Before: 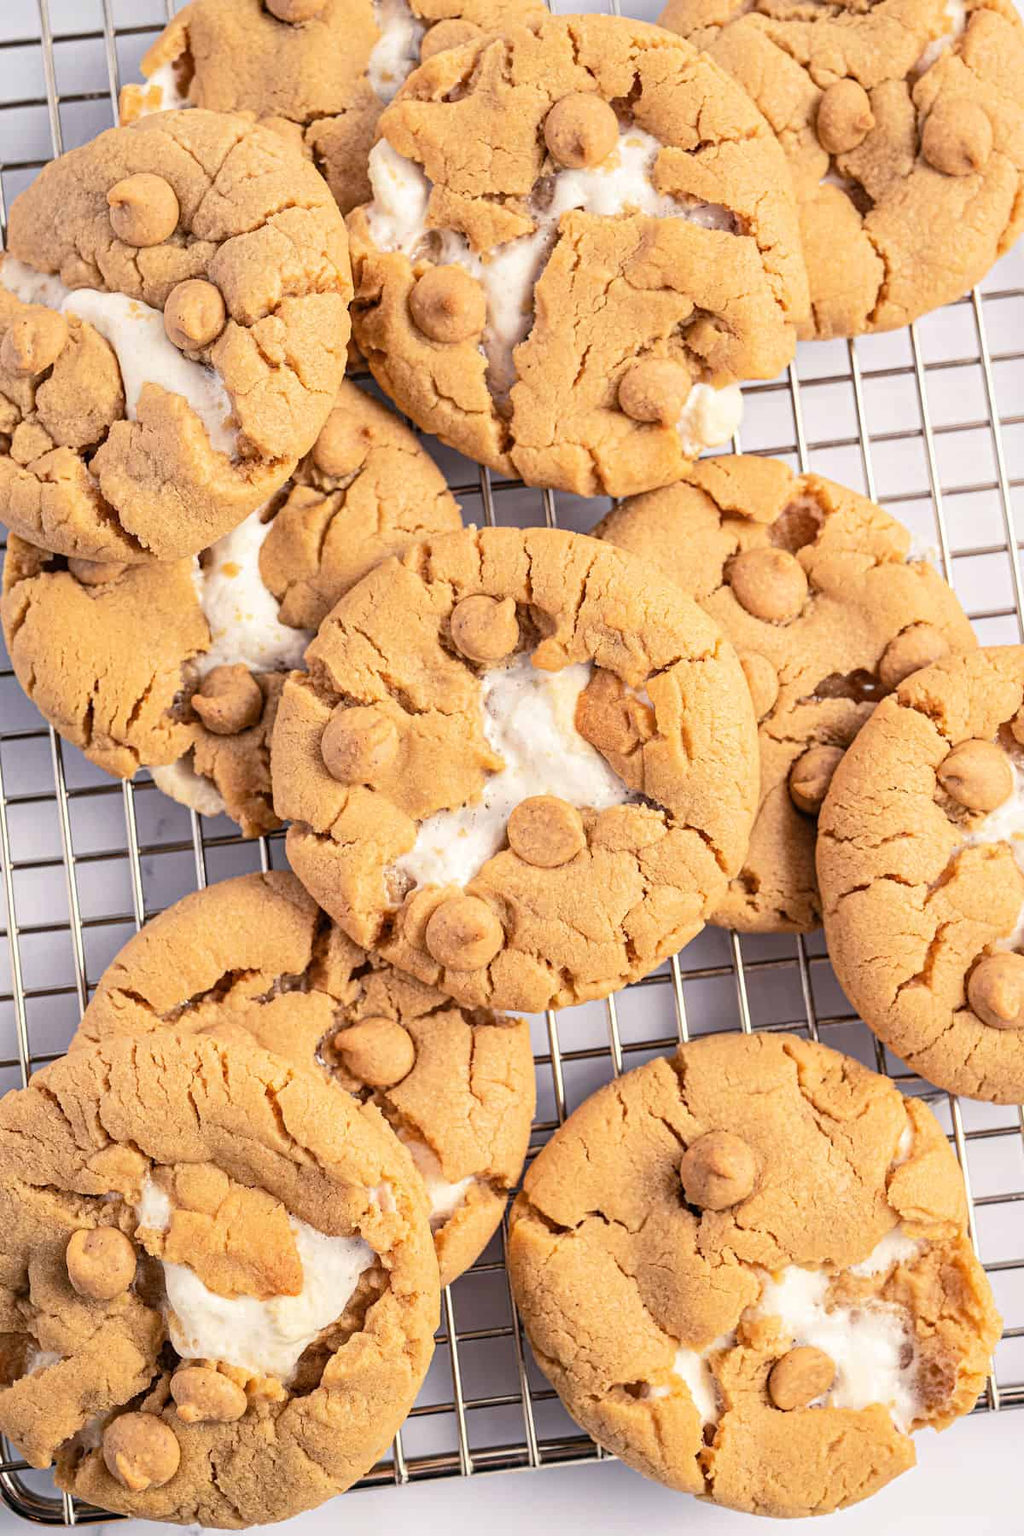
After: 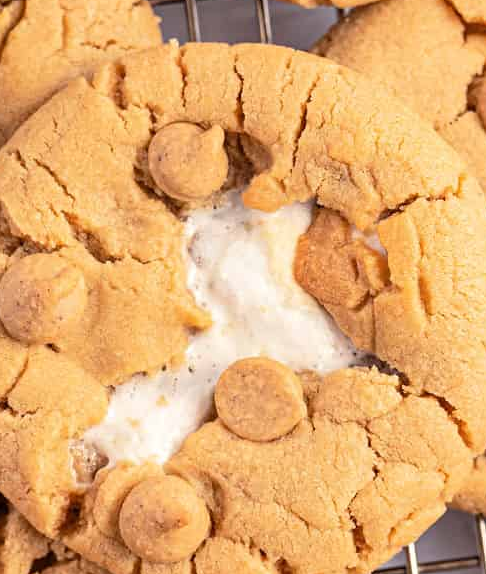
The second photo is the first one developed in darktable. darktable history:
crop: left 31.672%, top 32%, right 27.626%, bottom 36.008%
exposure: compensate highlight preservation false
